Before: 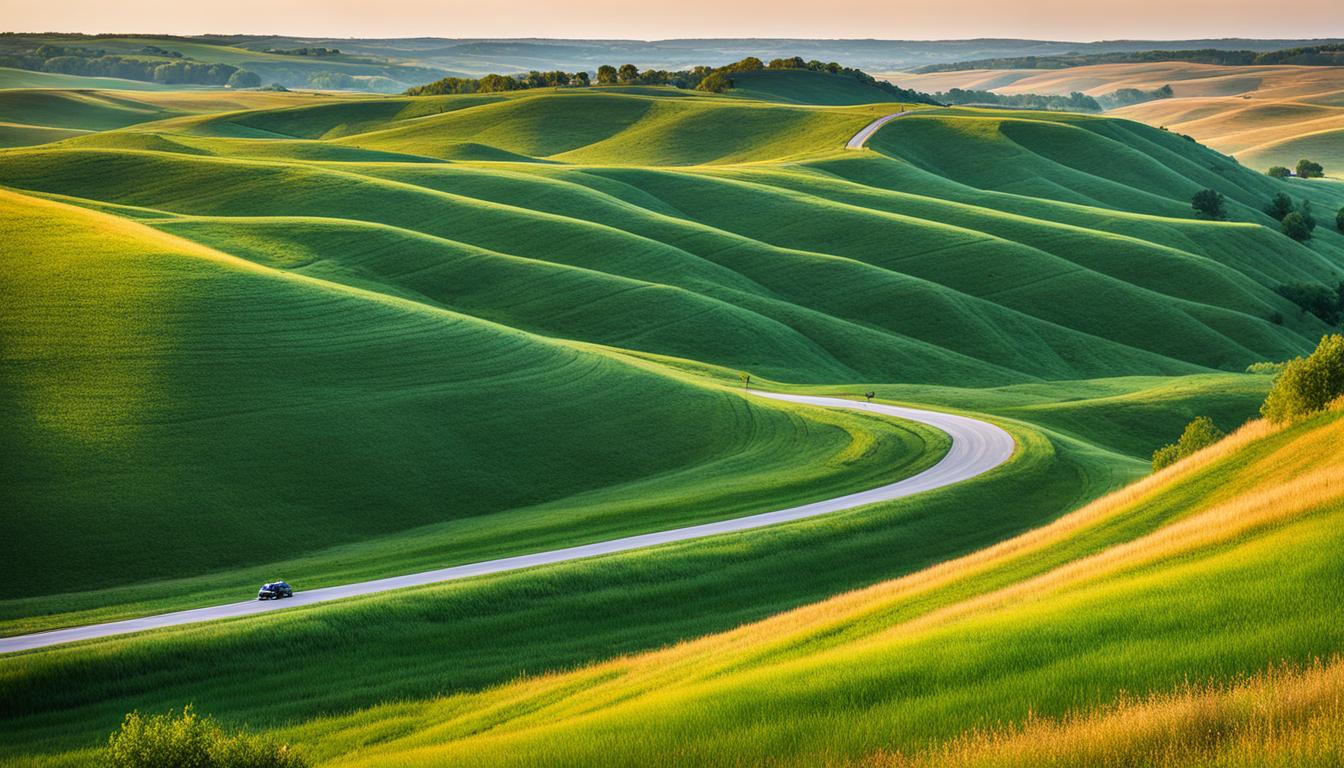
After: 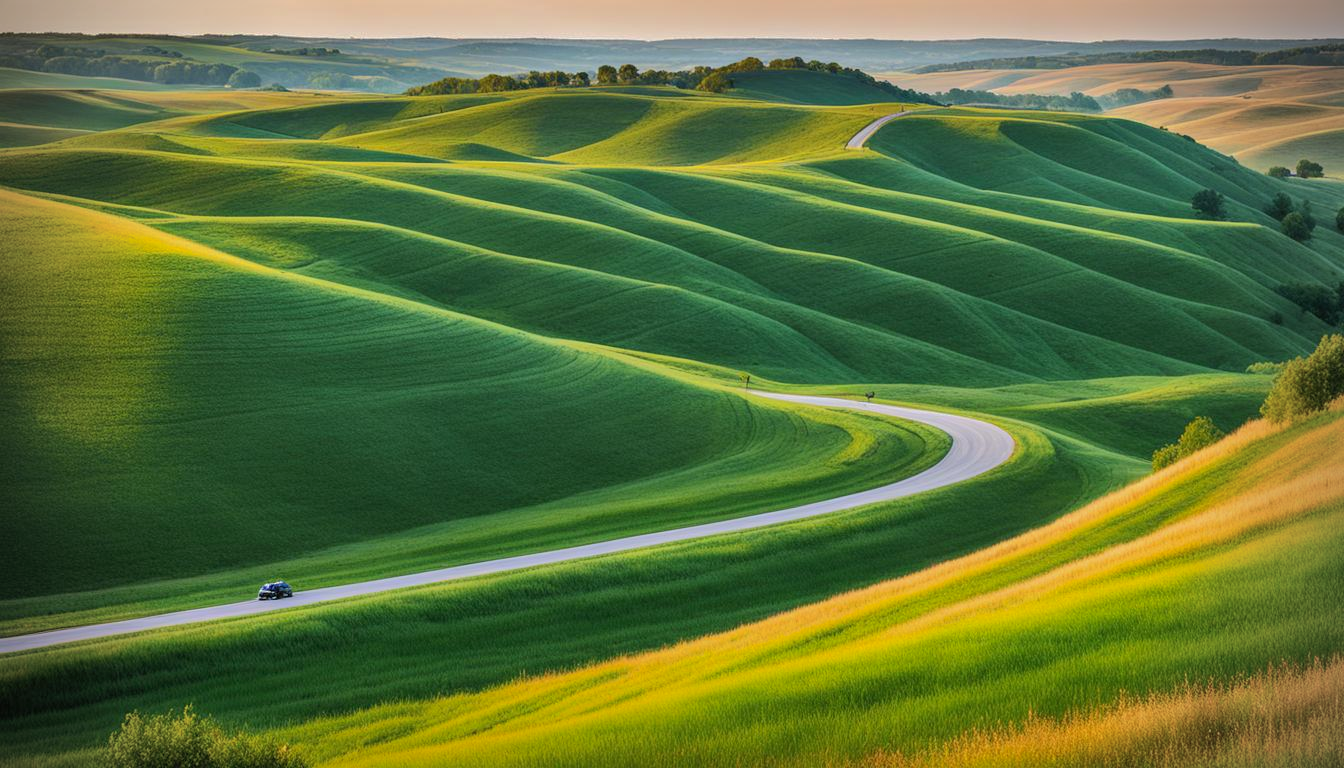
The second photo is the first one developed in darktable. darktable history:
vignetting: unbound false
shadows and highlights: shadows 40.24, highlights -60.03
